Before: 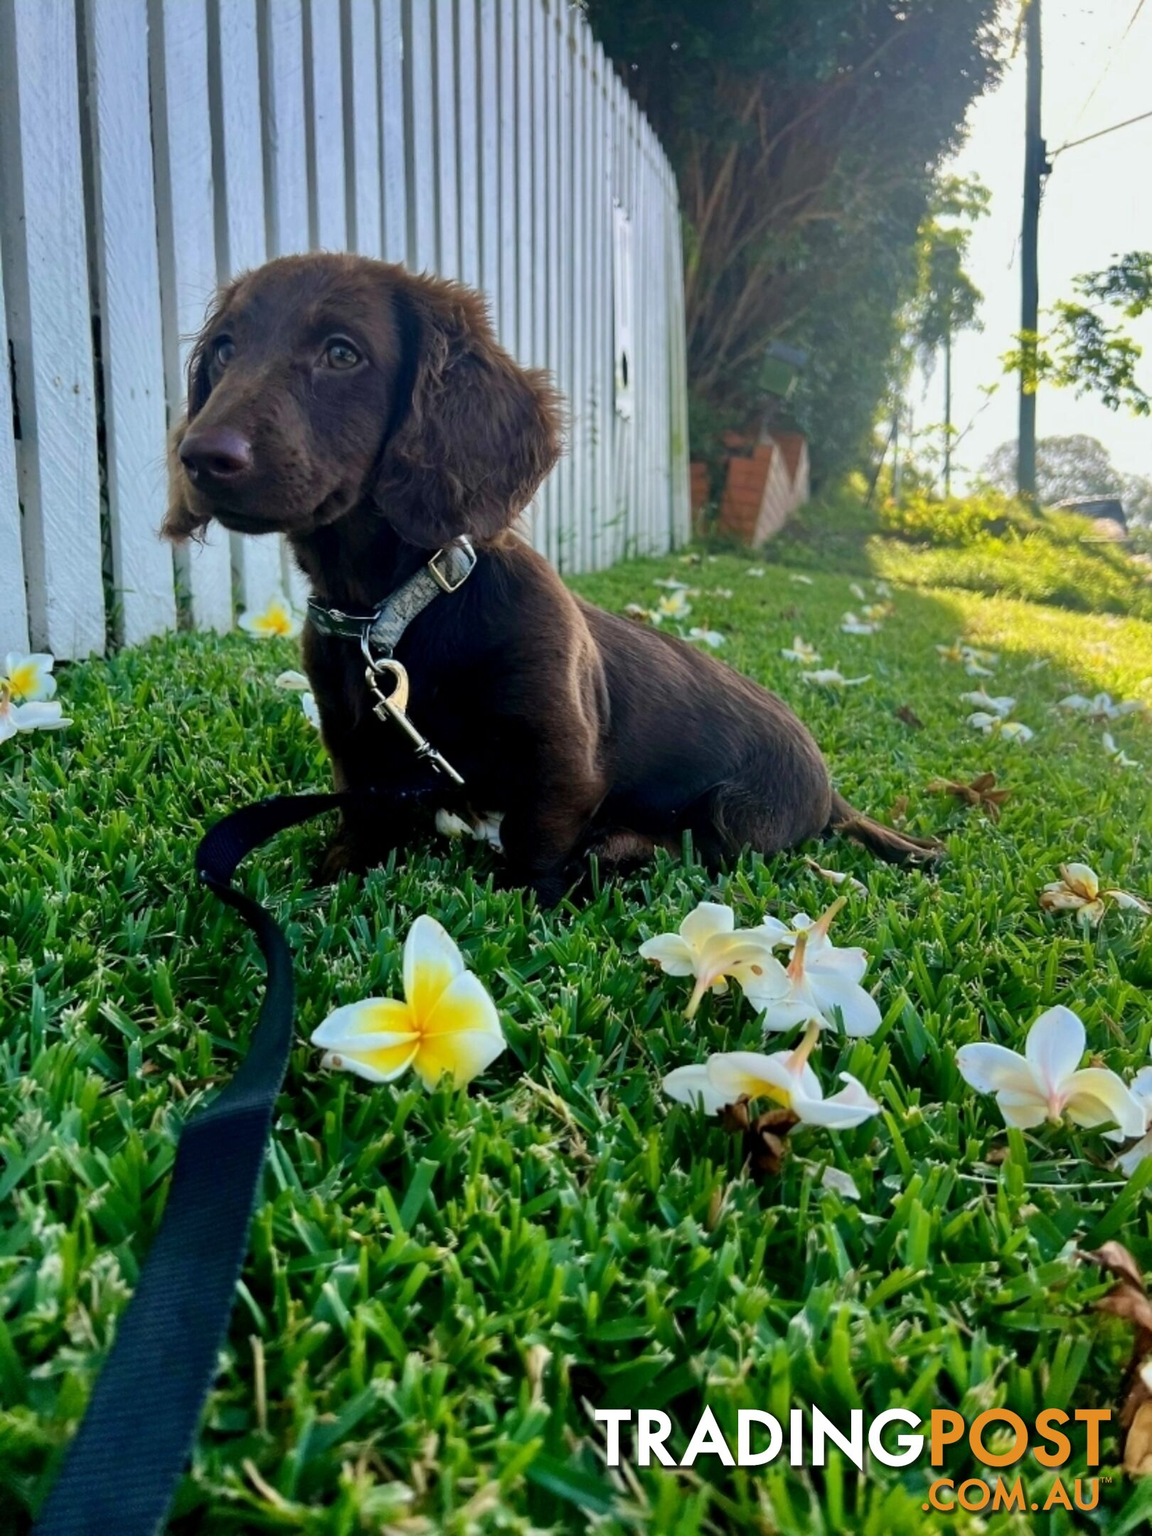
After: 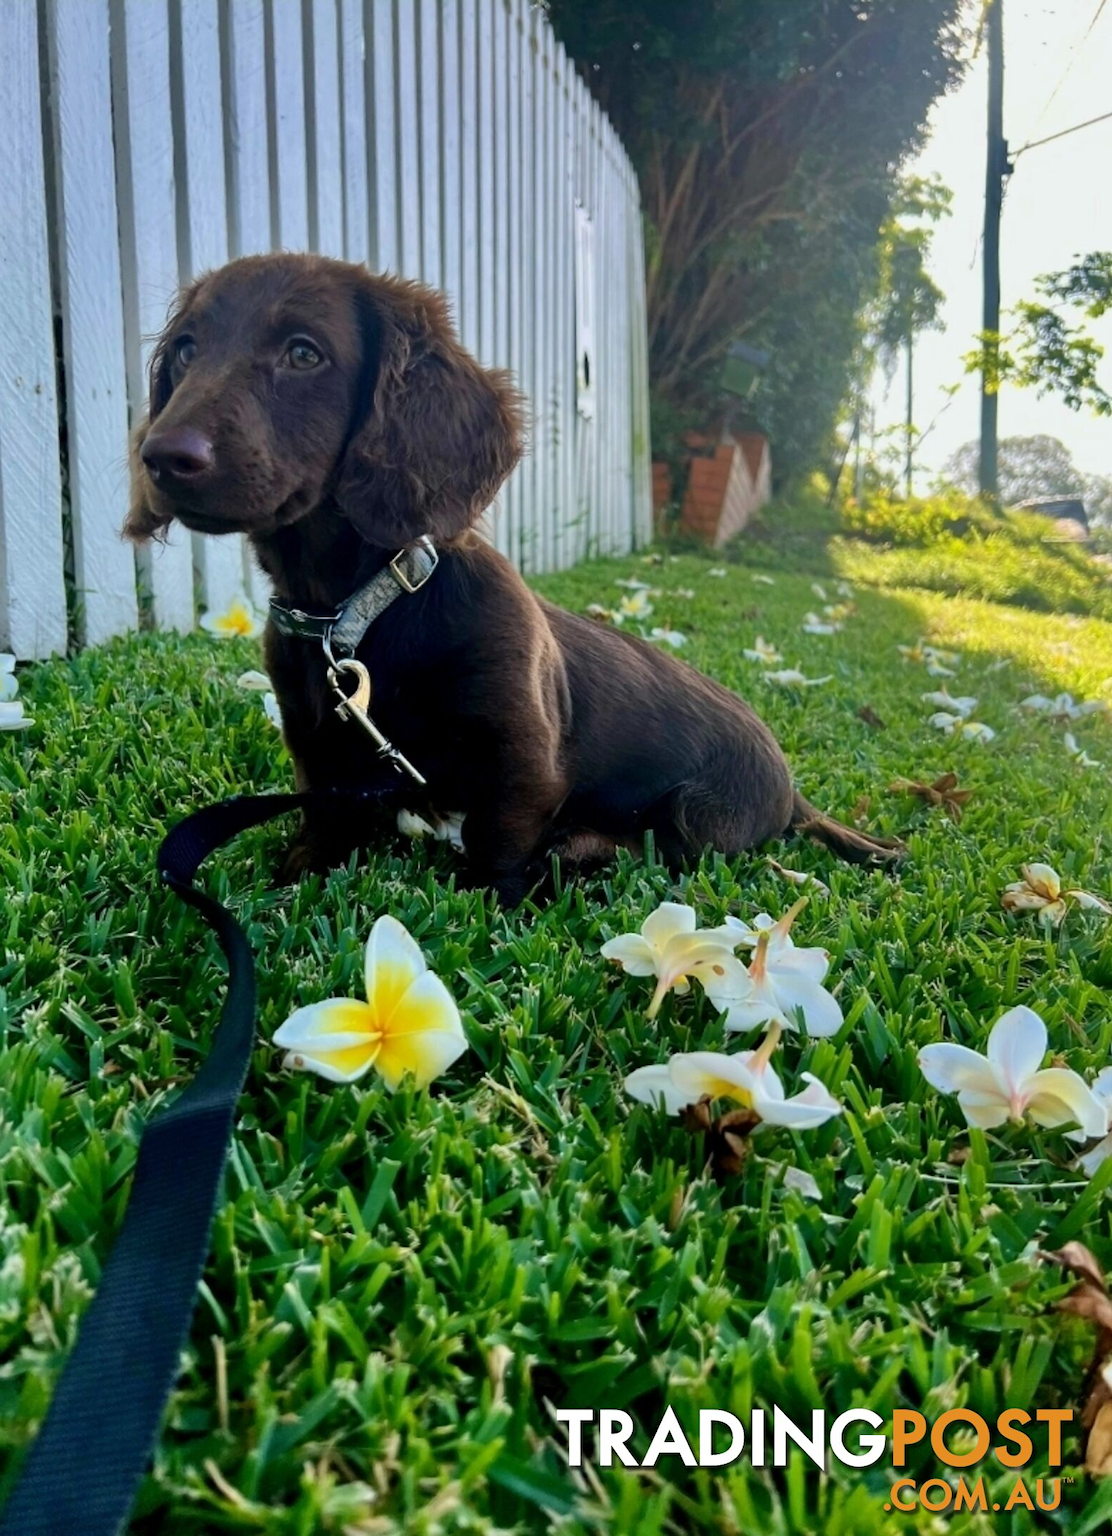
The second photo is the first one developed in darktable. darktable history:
crop and rotate: left 3.357%
